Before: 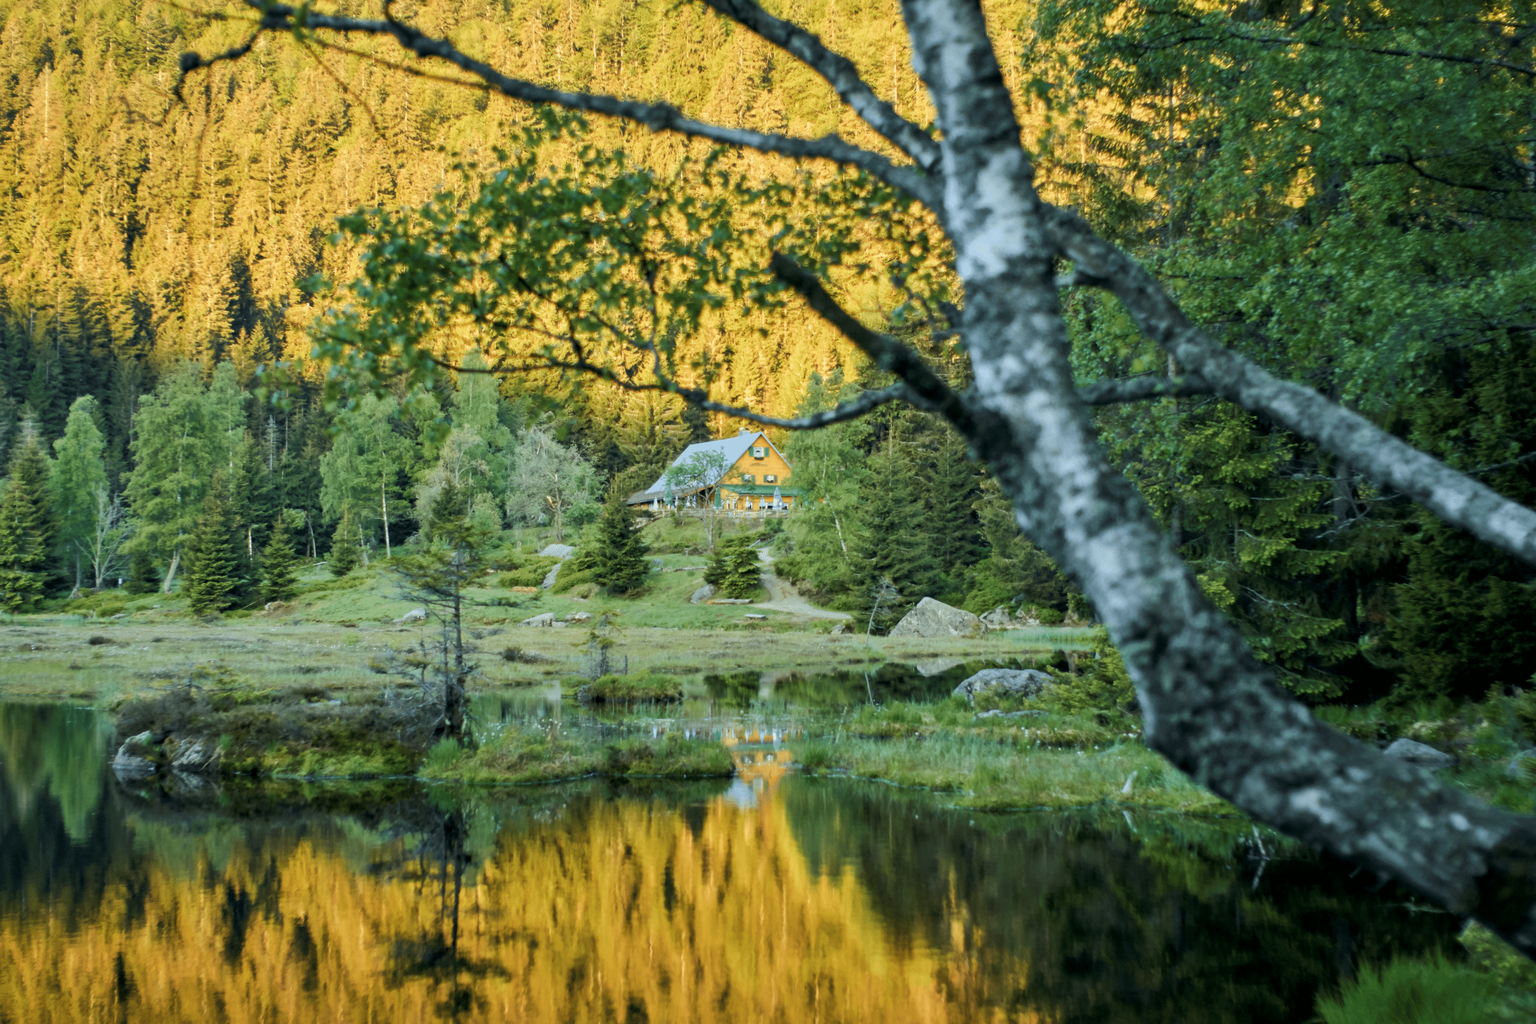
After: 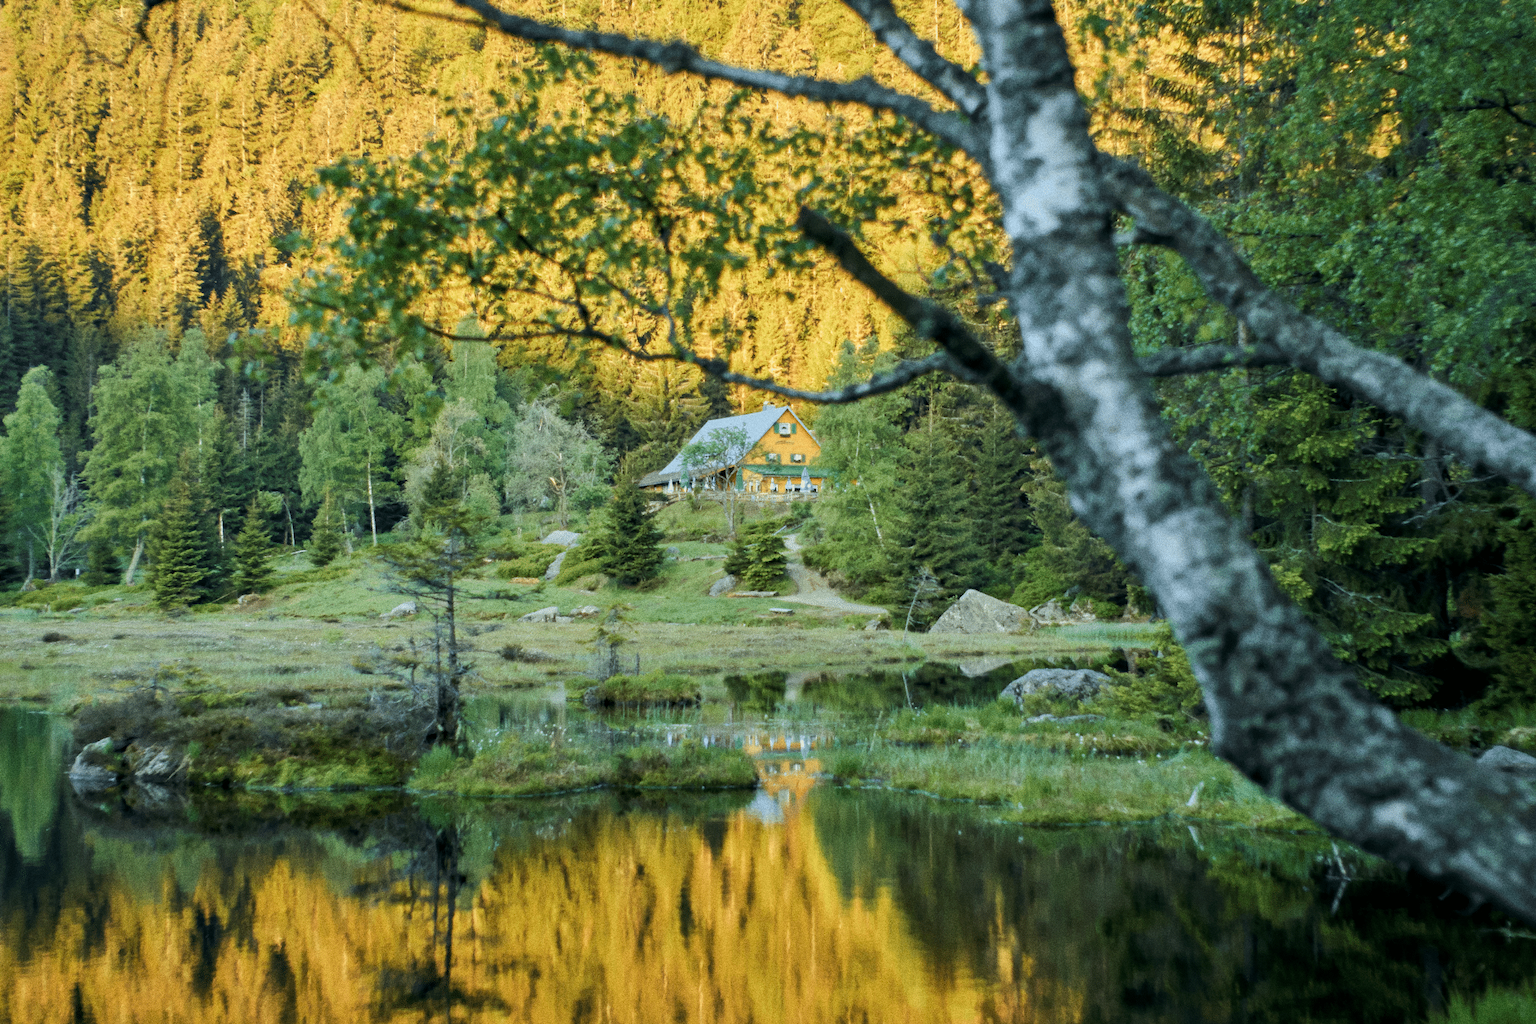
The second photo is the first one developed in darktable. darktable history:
crop: left 3.305%, top 6.436%, right 6.389%, bottom 3.258%
grain: coarseness 0.09 ISO, strength 40%
